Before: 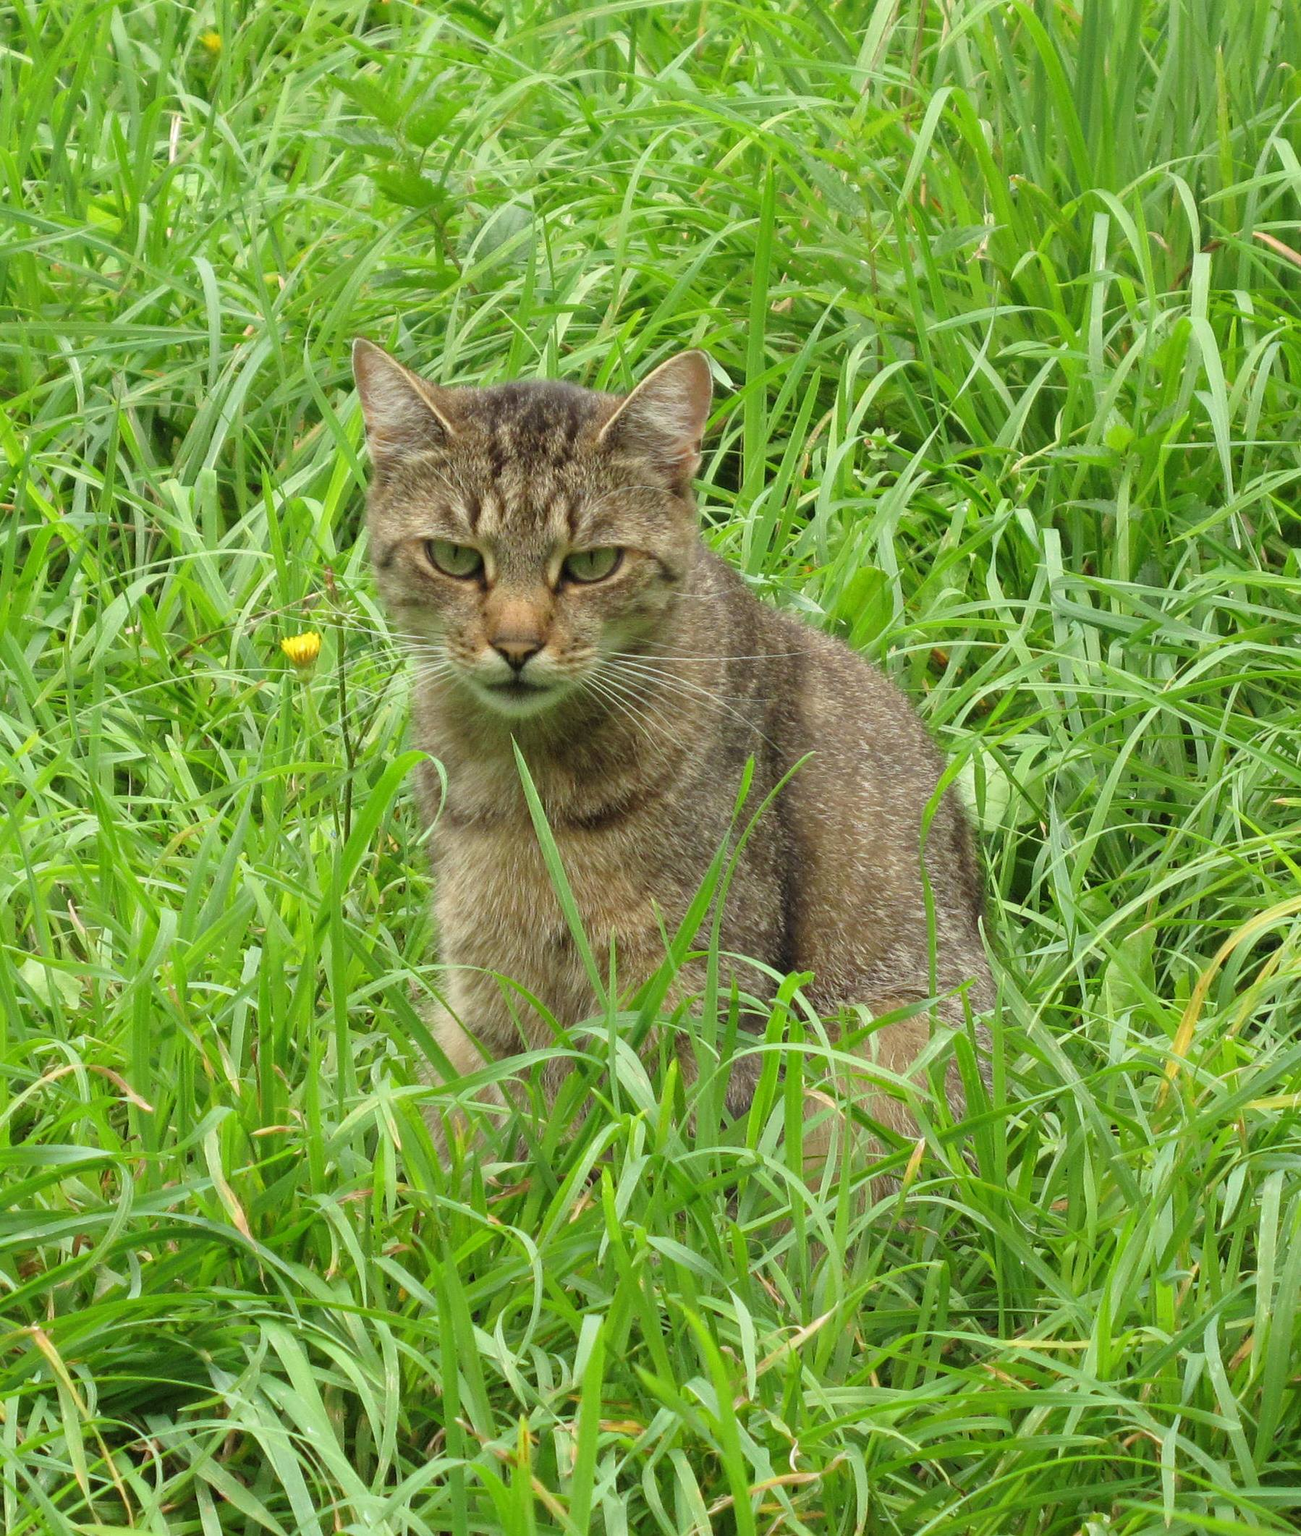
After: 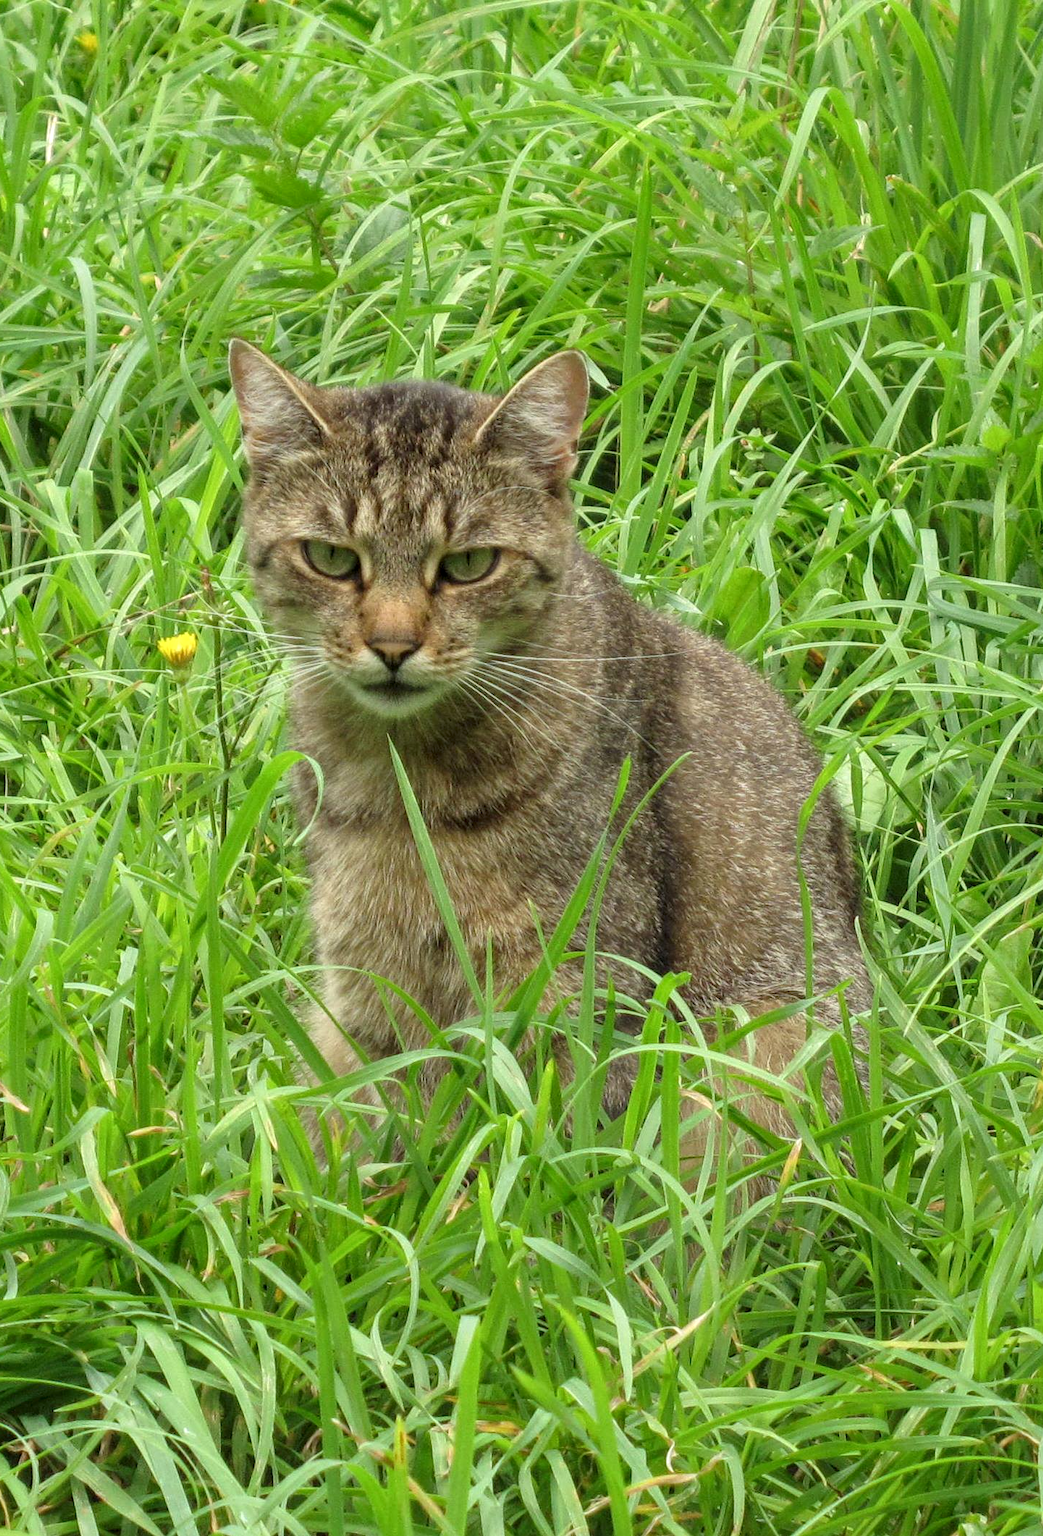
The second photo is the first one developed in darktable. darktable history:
rgb levels: preserve colors max RGB
local contrast: on, module defaults
crop and rotate: left 9.597%, right 10.195%
